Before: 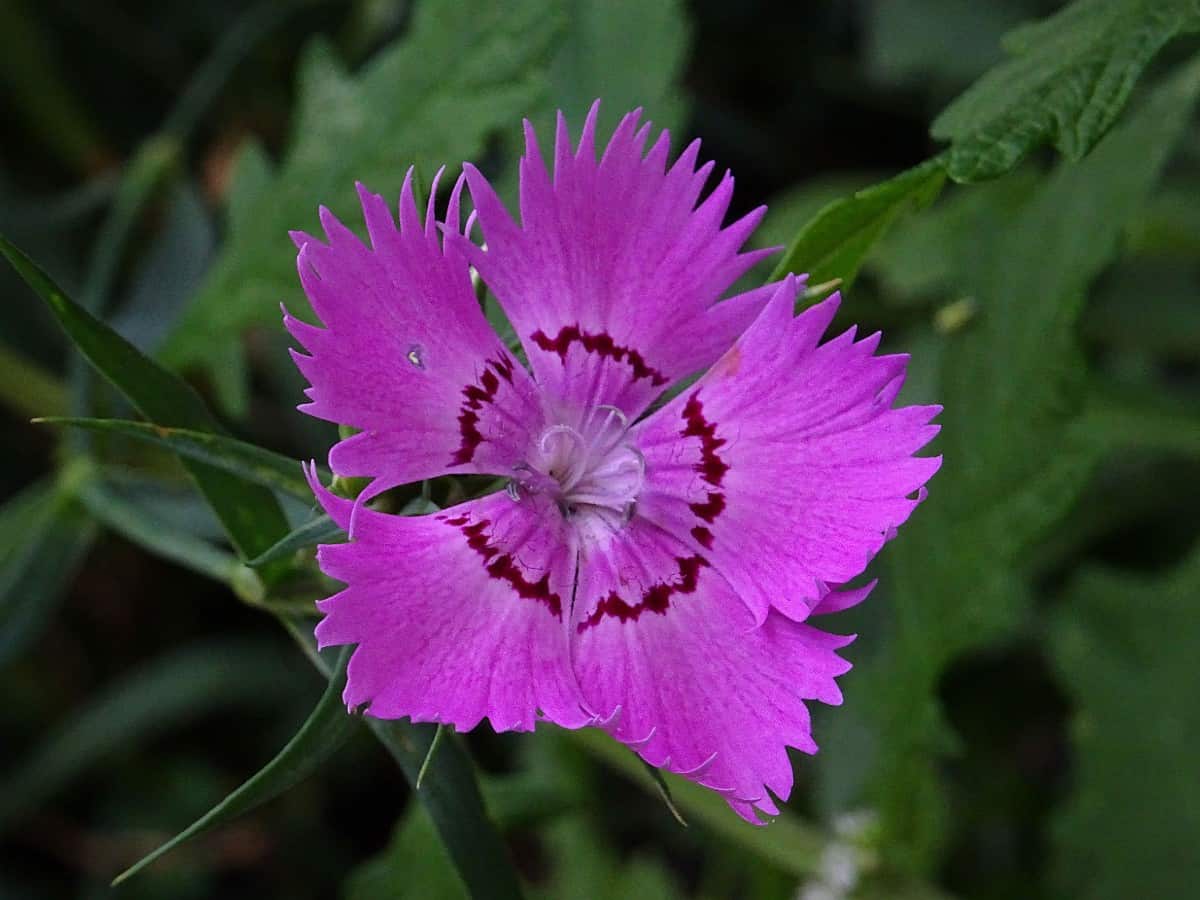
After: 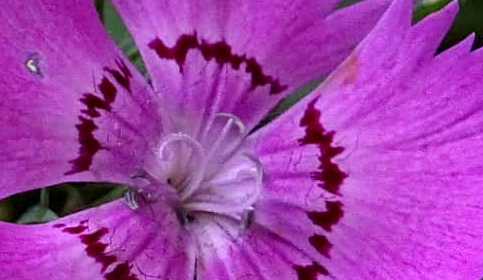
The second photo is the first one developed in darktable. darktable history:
crop: left 31.895%, top 32.521%, right 27.807%, bottom 36.264%
local contrast: on, module defaults
